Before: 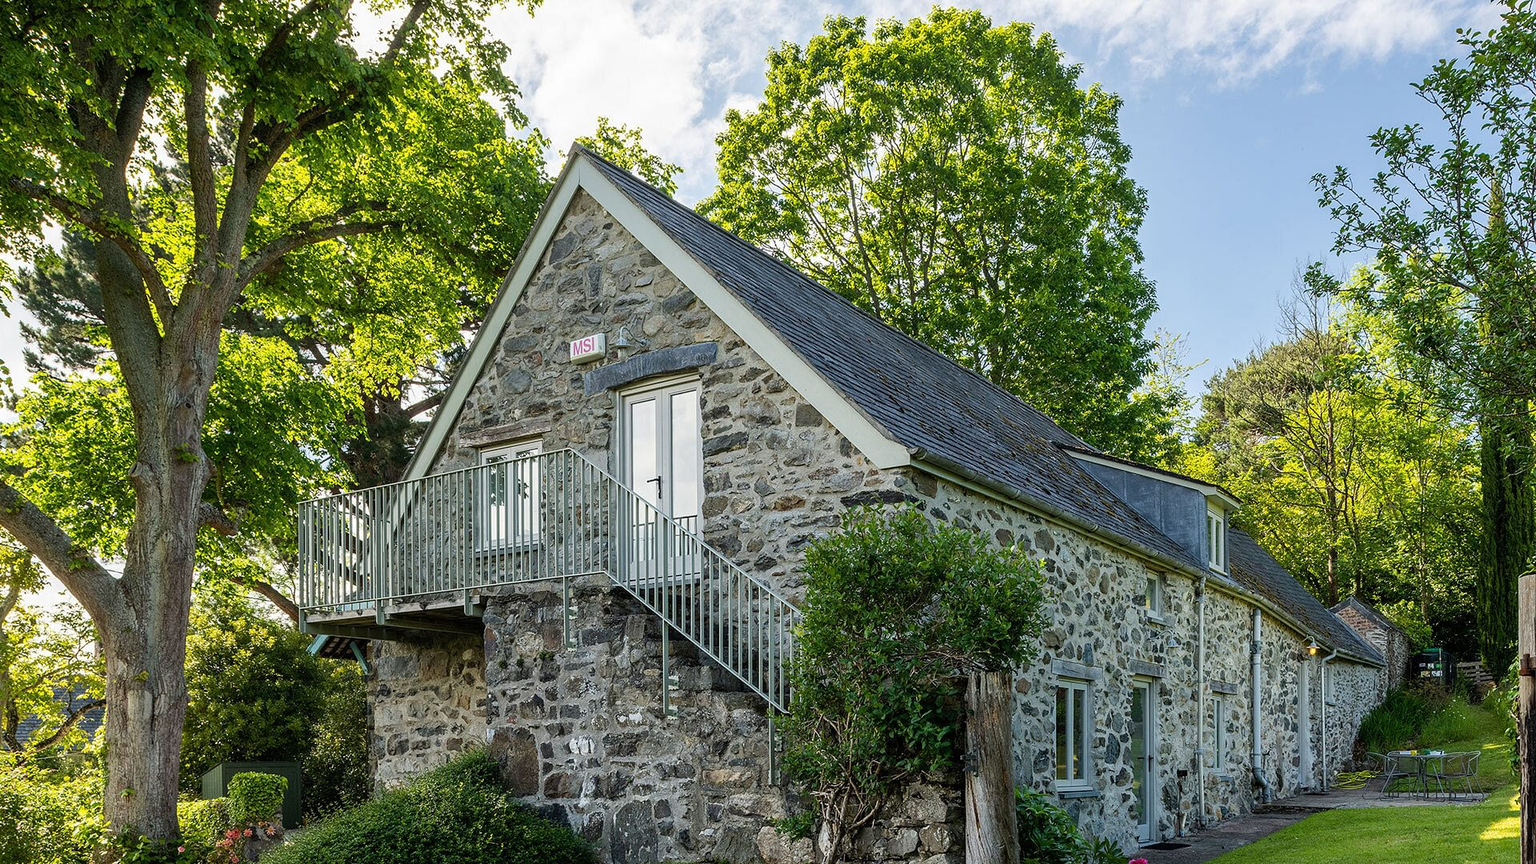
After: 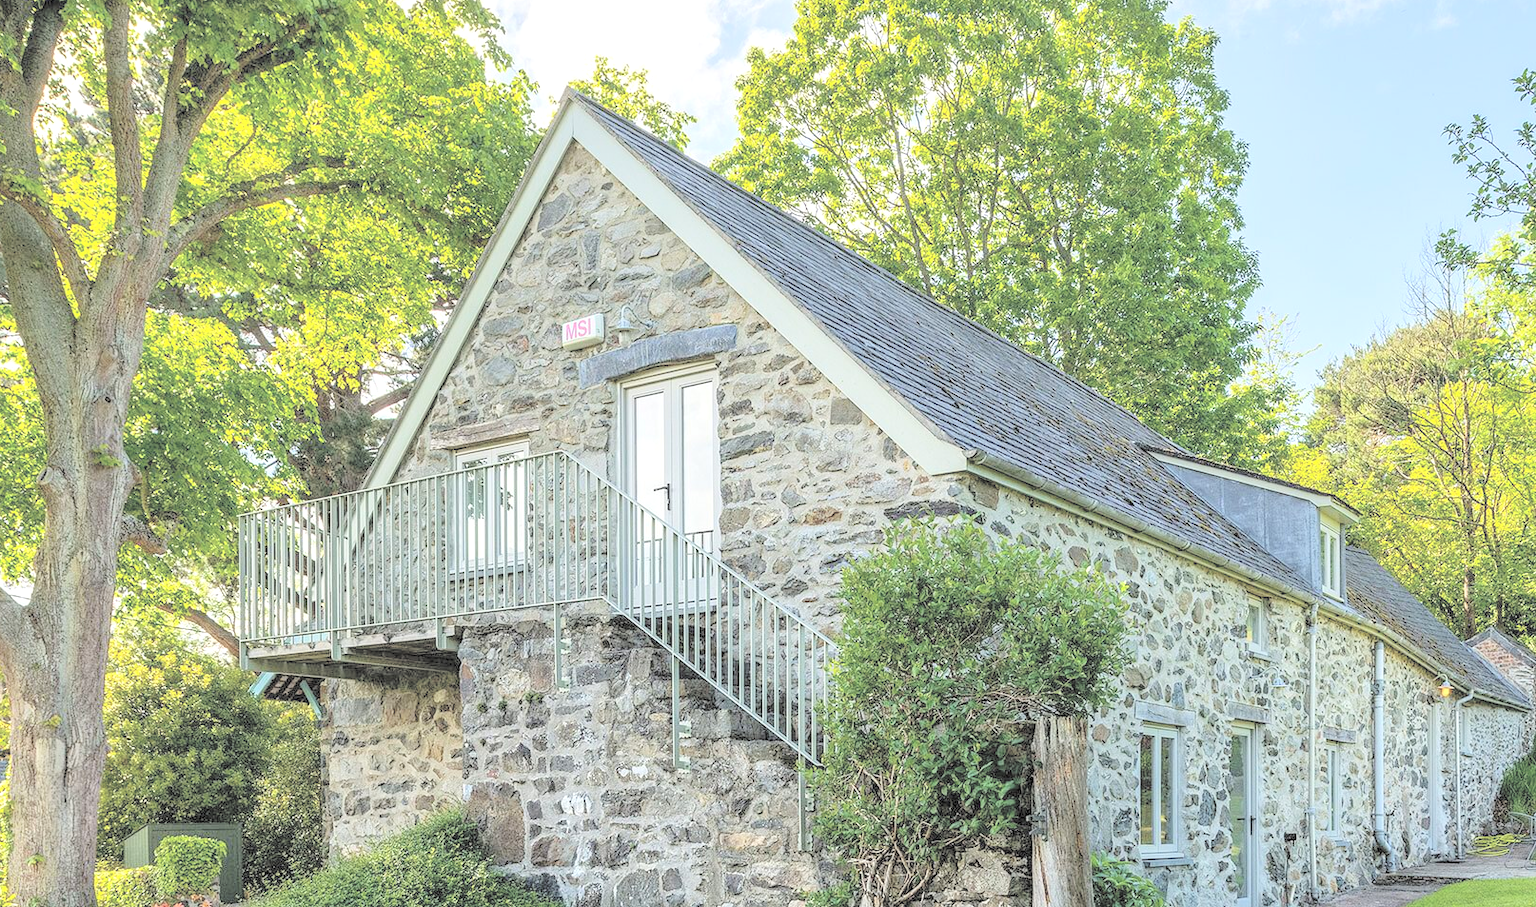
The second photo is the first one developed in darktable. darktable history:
contrast brightness saturation: brightness 0.991
crop: left 6.393%, top 8.075%, right 9.538%, bottom 3.582%
tone equalizer: edges refinement/feathering 500, mask exposure compensation -1.57 EV, preserve details no
local contrast: on, module defaults
